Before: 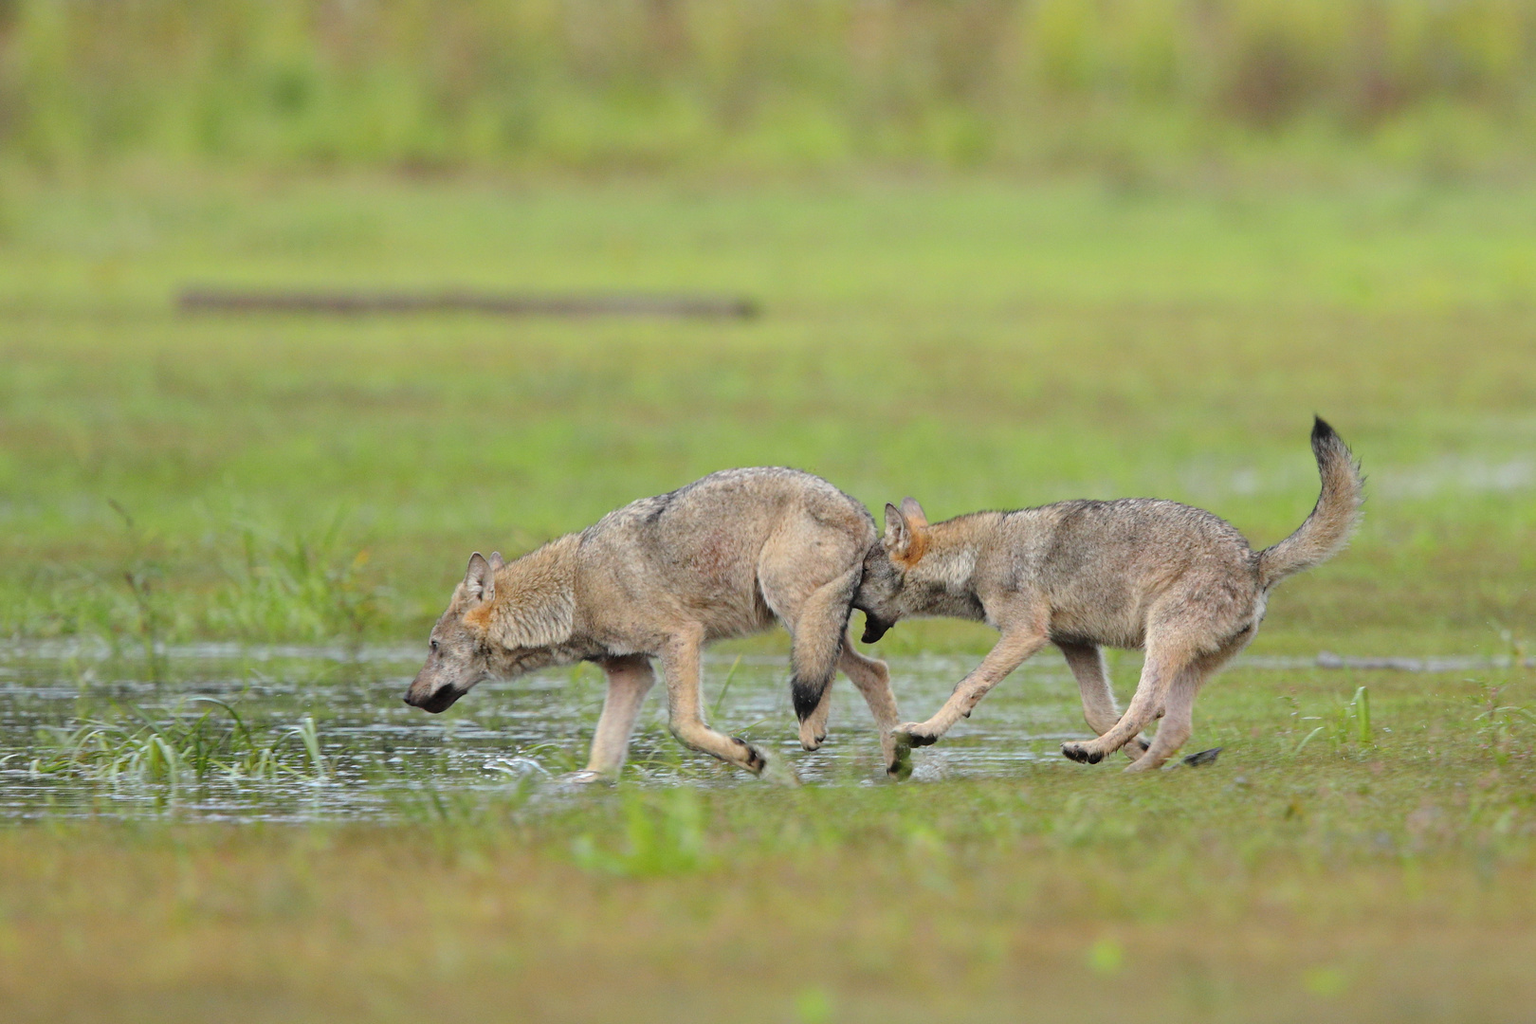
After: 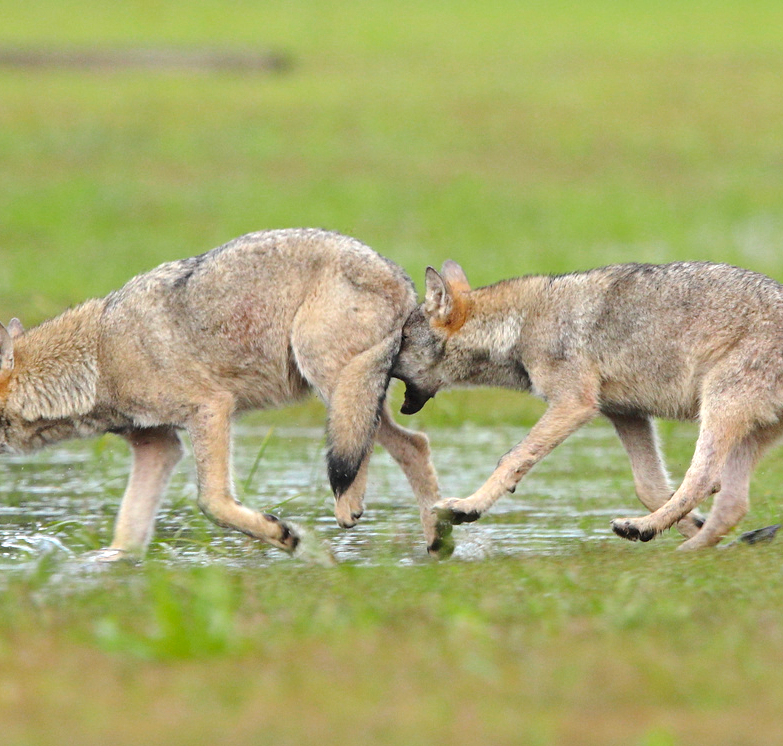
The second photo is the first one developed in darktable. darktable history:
color zones: curves: ch0 [(0, 0.425) (0.143, 0.422) (0.286, 0.42) (0.429, 0.419) (0.571, 0.419) (0.714, 0.42) (0.857, 0.422) (1, 0.425)]
exposure: exposure 0.608 EV, compensate exposure bias true, compensate highlight preservation false
crop: left 31.394%, top 24.474%, right 20.256%, bottom 6.397%
